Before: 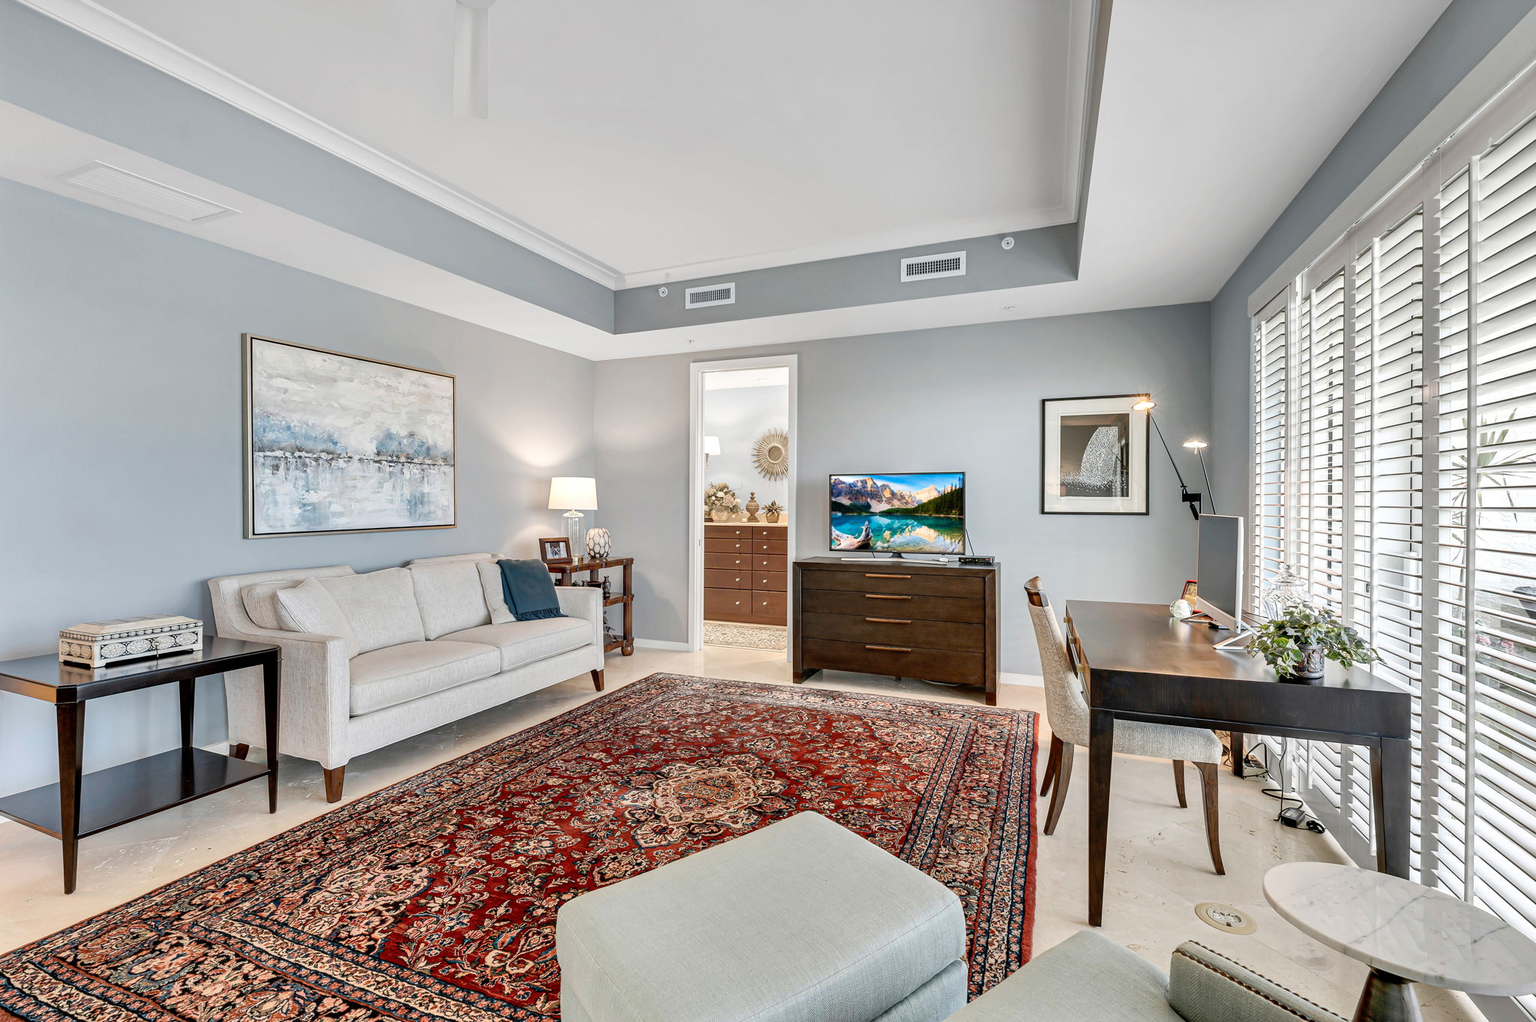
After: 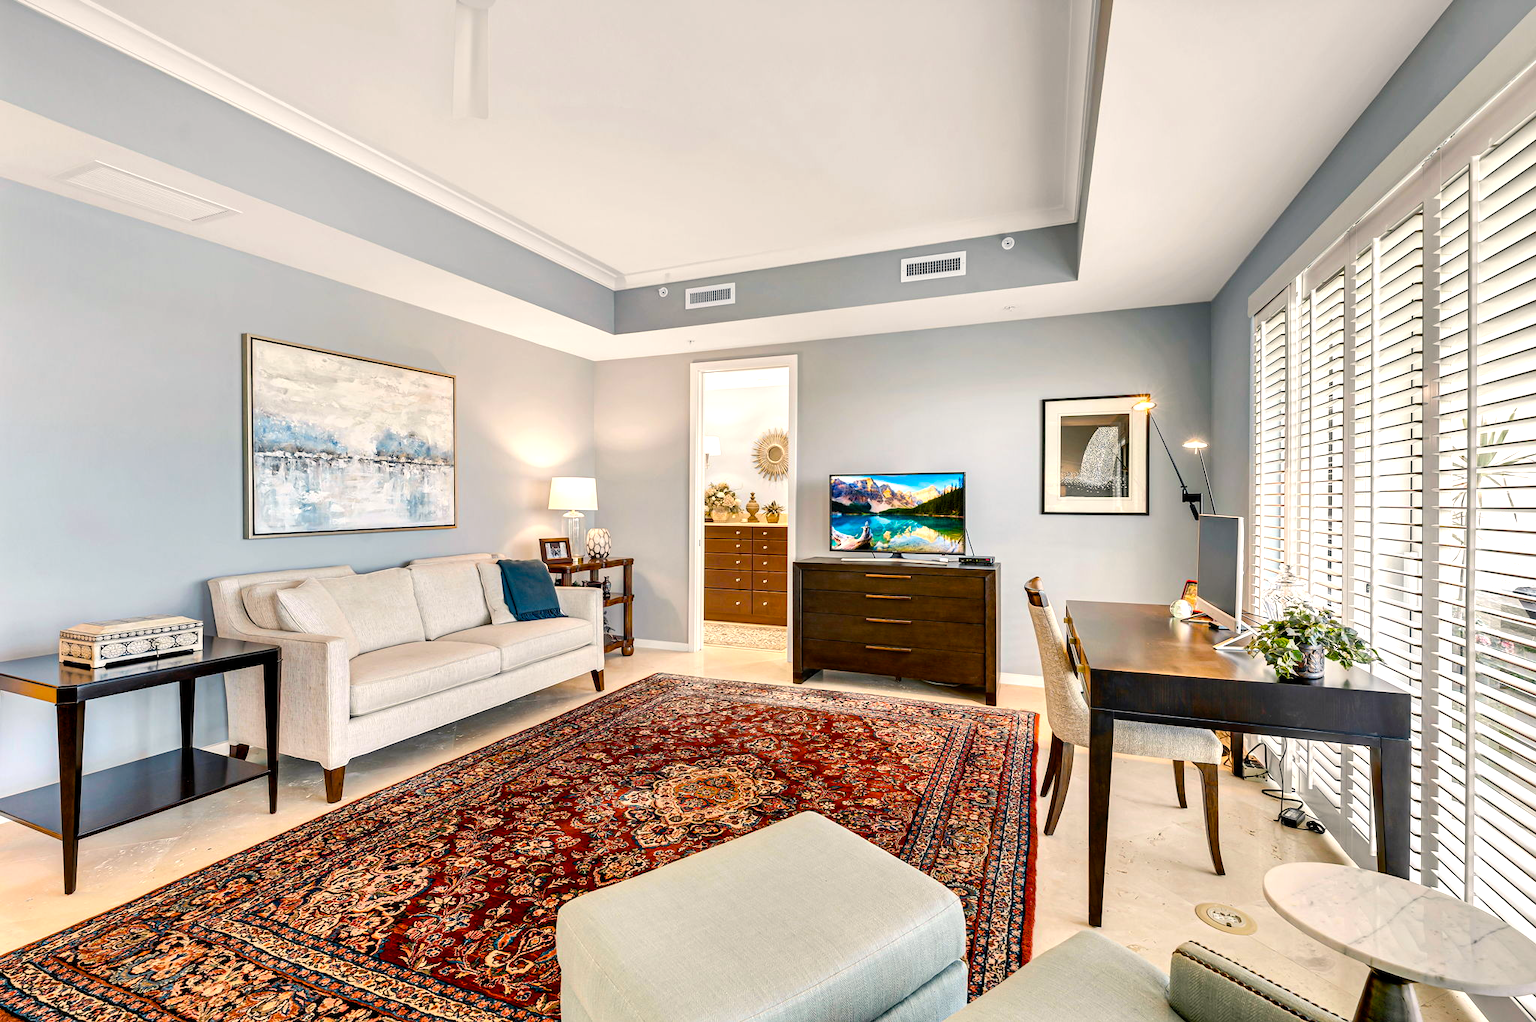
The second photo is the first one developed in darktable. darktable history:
color balance rgb: highlights gain › chroma 2.061%, highlights gain › hue 66.43°, linear chroma grading › global chroma 8.339%, perceptual saturation grading › global saturation 35.773%, perceptual saturation grading › shadows 35.463%
tone equalizer: -8 EV -0.422 EV, -7 EV -0.388 EV, -6 EV -0.306 EV, -5 EV -0.205 EV, -3 EV 0.256 EV, -2 EV 0.348 EV, -1 EV 0.406 EV, +0 EV 0.407 EV, edges refinement/feathering 500, mask exposure compensation -1.57 EV, preserve details no
